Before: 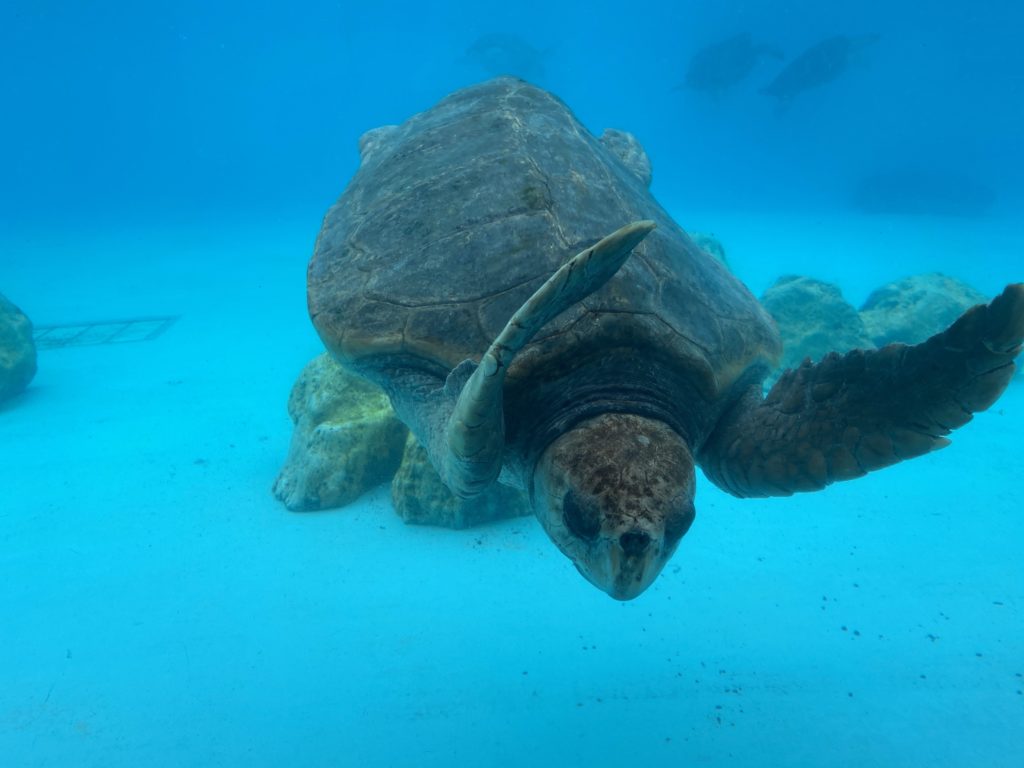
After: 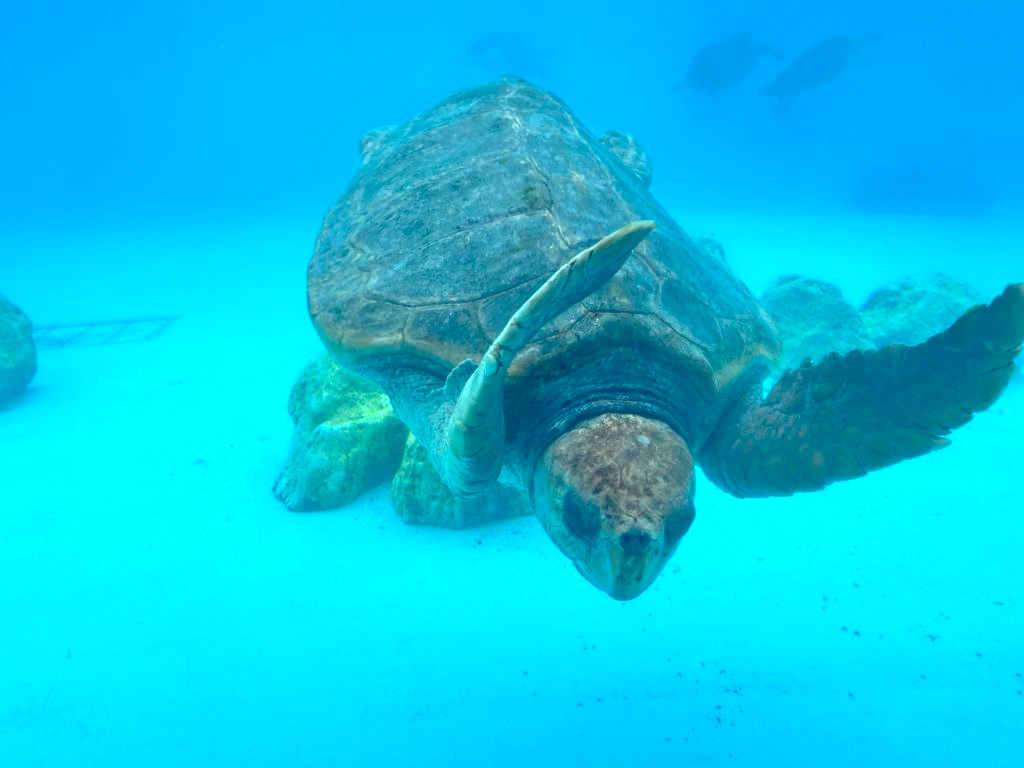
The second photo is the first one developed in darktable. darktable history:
tone equalizer: -8 EV 2 EV, -7 EV 2 EV, -6 EV 2 EV, -5 EV 2 EV, -4 EV 2 EV, -3 EV 1.5 EV, -2 EV 1 EV, -1 EV 0.5 EV
exposure: black level correction 0.001, exposure 0.675 EV, compensate highlight preservation false
